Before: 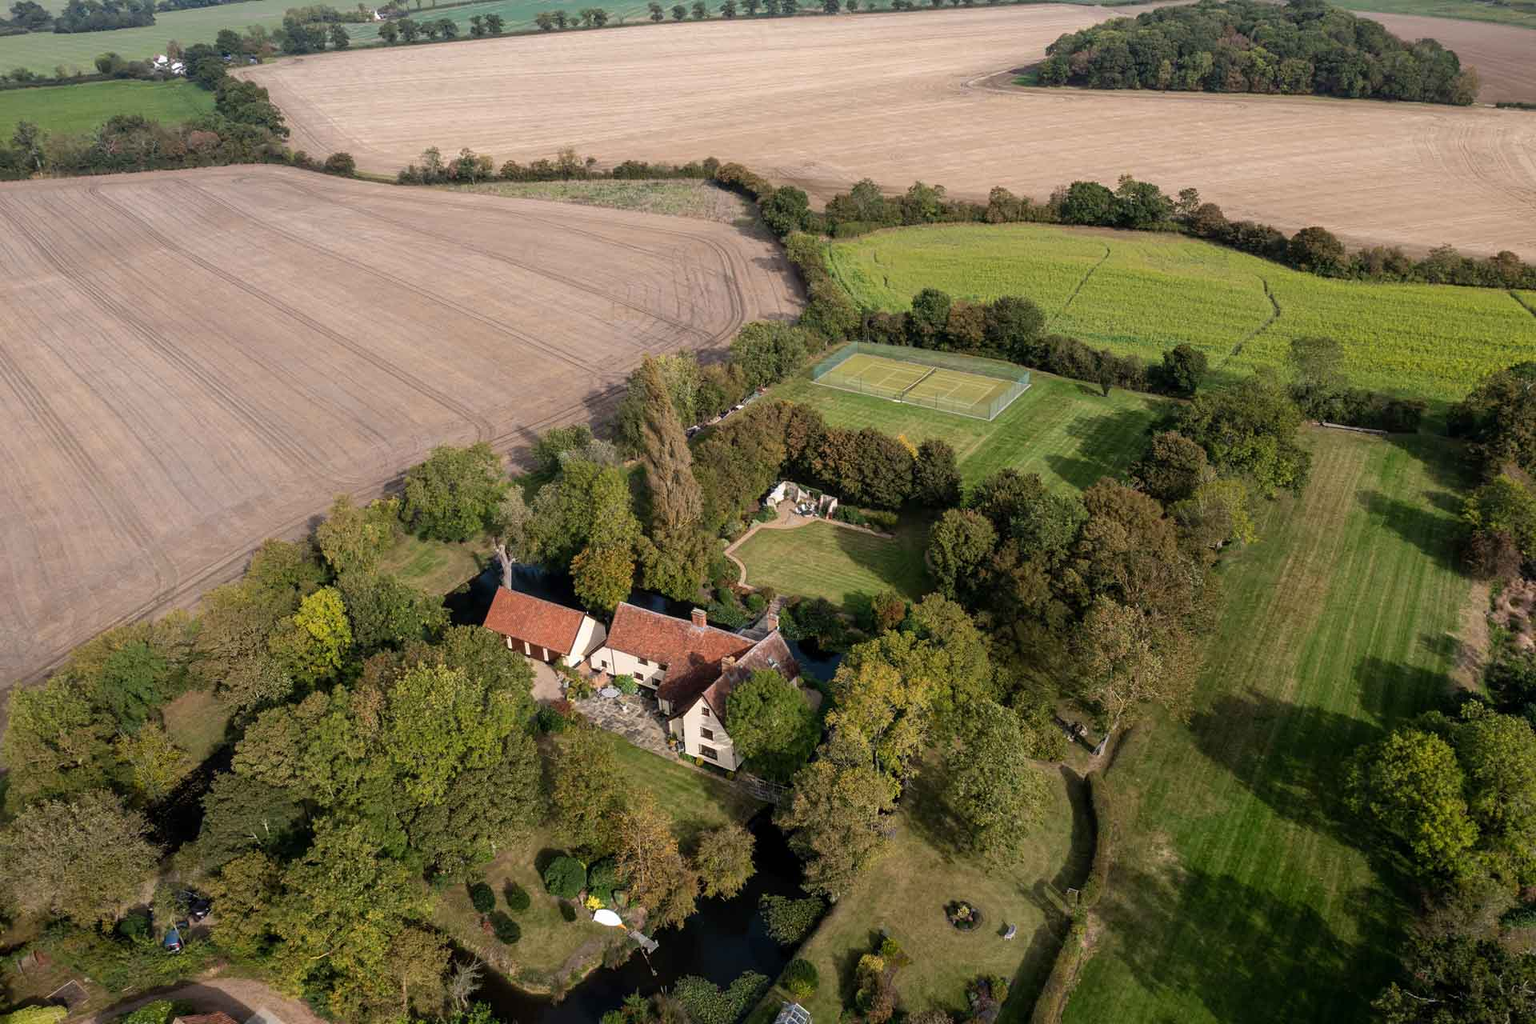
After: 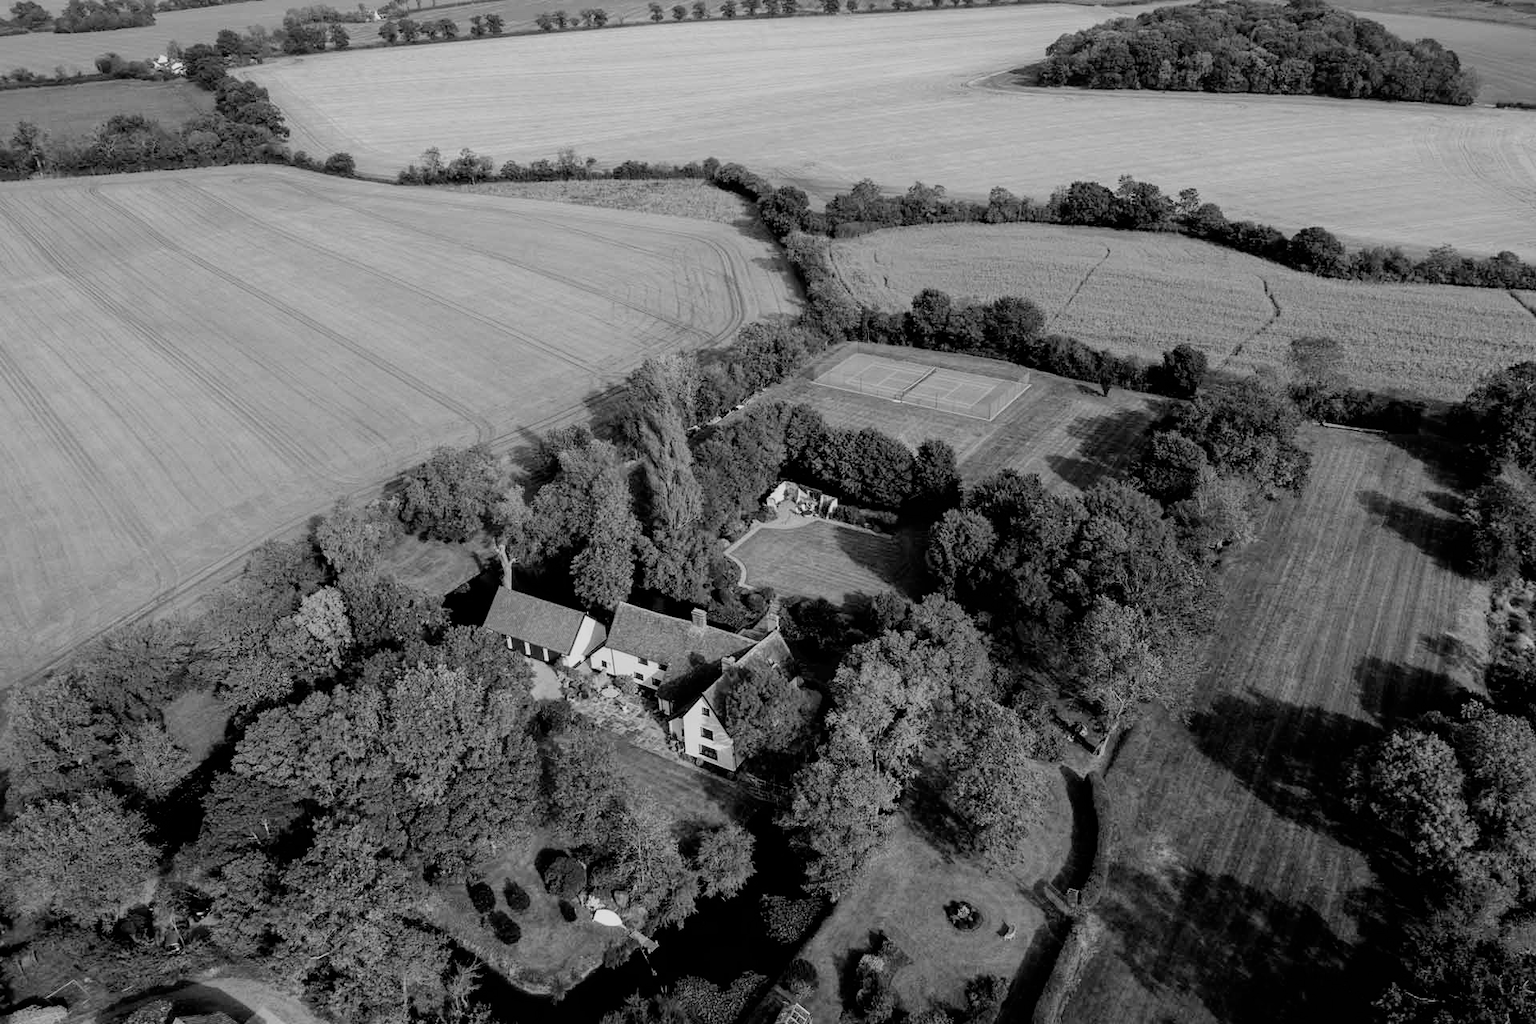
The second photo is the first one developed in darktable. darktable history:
monochrome: on, module defaults
filmic rgb: black relative exposure -5 EV, hardness 2.88, contrast 1.1, highlights saturation mix -20%
